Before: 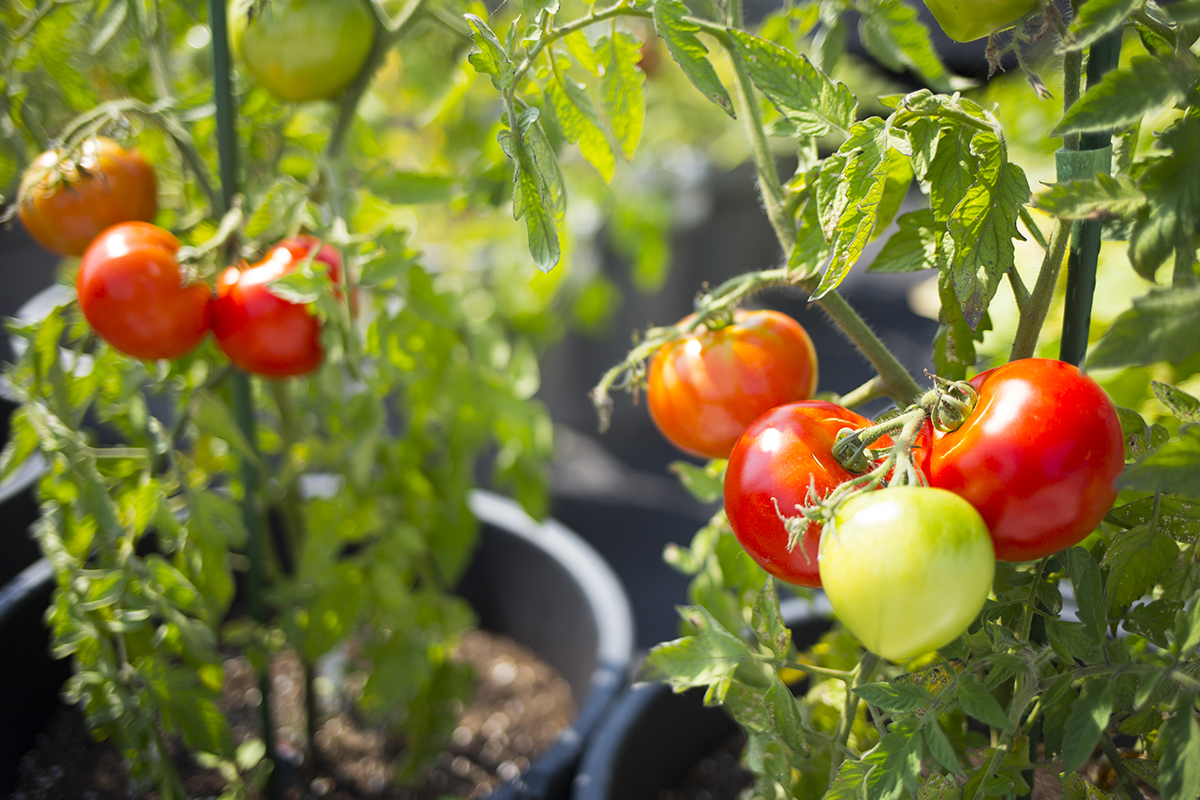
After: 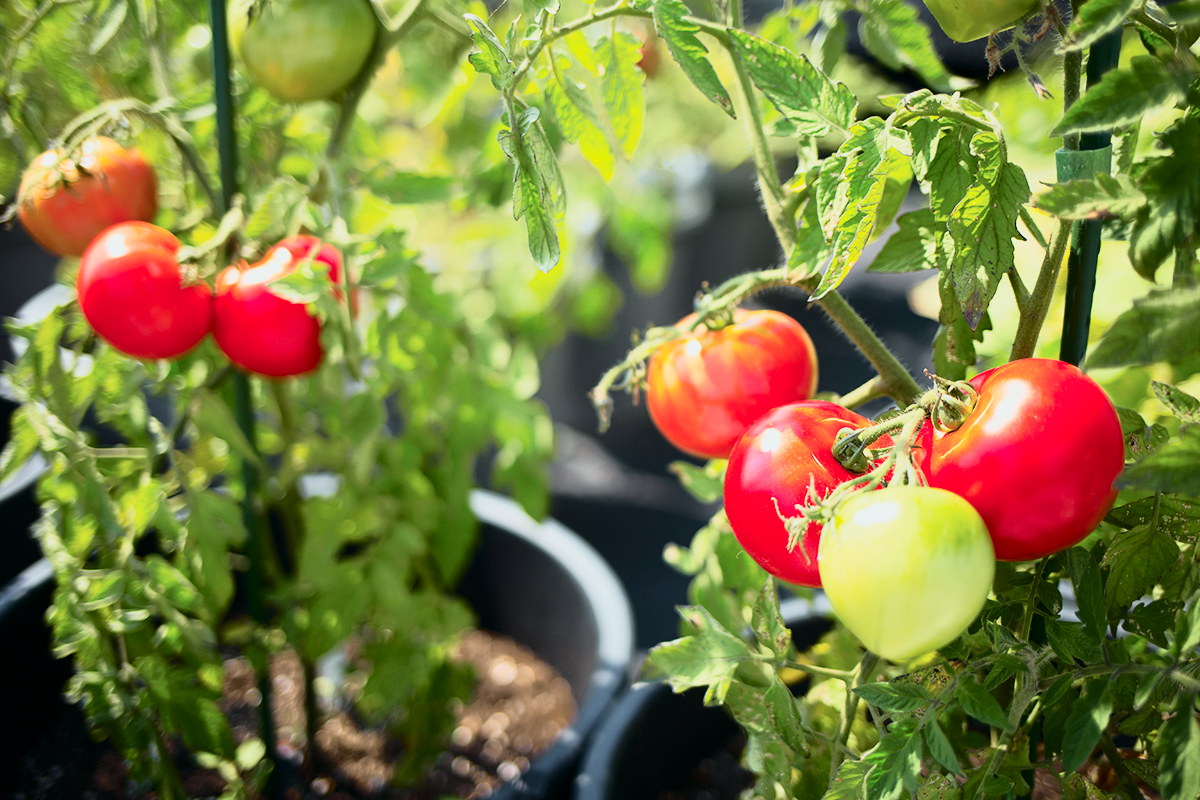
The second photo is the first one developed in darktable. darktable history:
white balance: emerald 1
tone curve: curves: ch0 [(0, 0) (0.081, 0.044) (0.192, 0.125) (0.283, 0.238) (0.416, 0.449) (0.495, 0.524) (0.661, 0.756) (0.788, 0.87) (1, 0.951)]; ch1 [(0, 0) (0.161, 0.092) (0.35, 0.33) (0.392, 0.392) (0.427, 0.426) (0.479, 0.472) (0.505, 0.497) (0.521, 0.524) (0.567, 0.56) (0.583, 0.592) (0.625, 0.627) (0.678, 0.733) (1, 1)]; ch2 [(0, 0) (0.346, 0.362) (0.404, 0.427) (0.502, 0.499) (0.531, 0.523) (0.544, 0.561) (0.58, 0.59) (0.629, 0.642) (0.717, 0.678) (1, 1)], color space Lab, independent channels, preserve colors none
